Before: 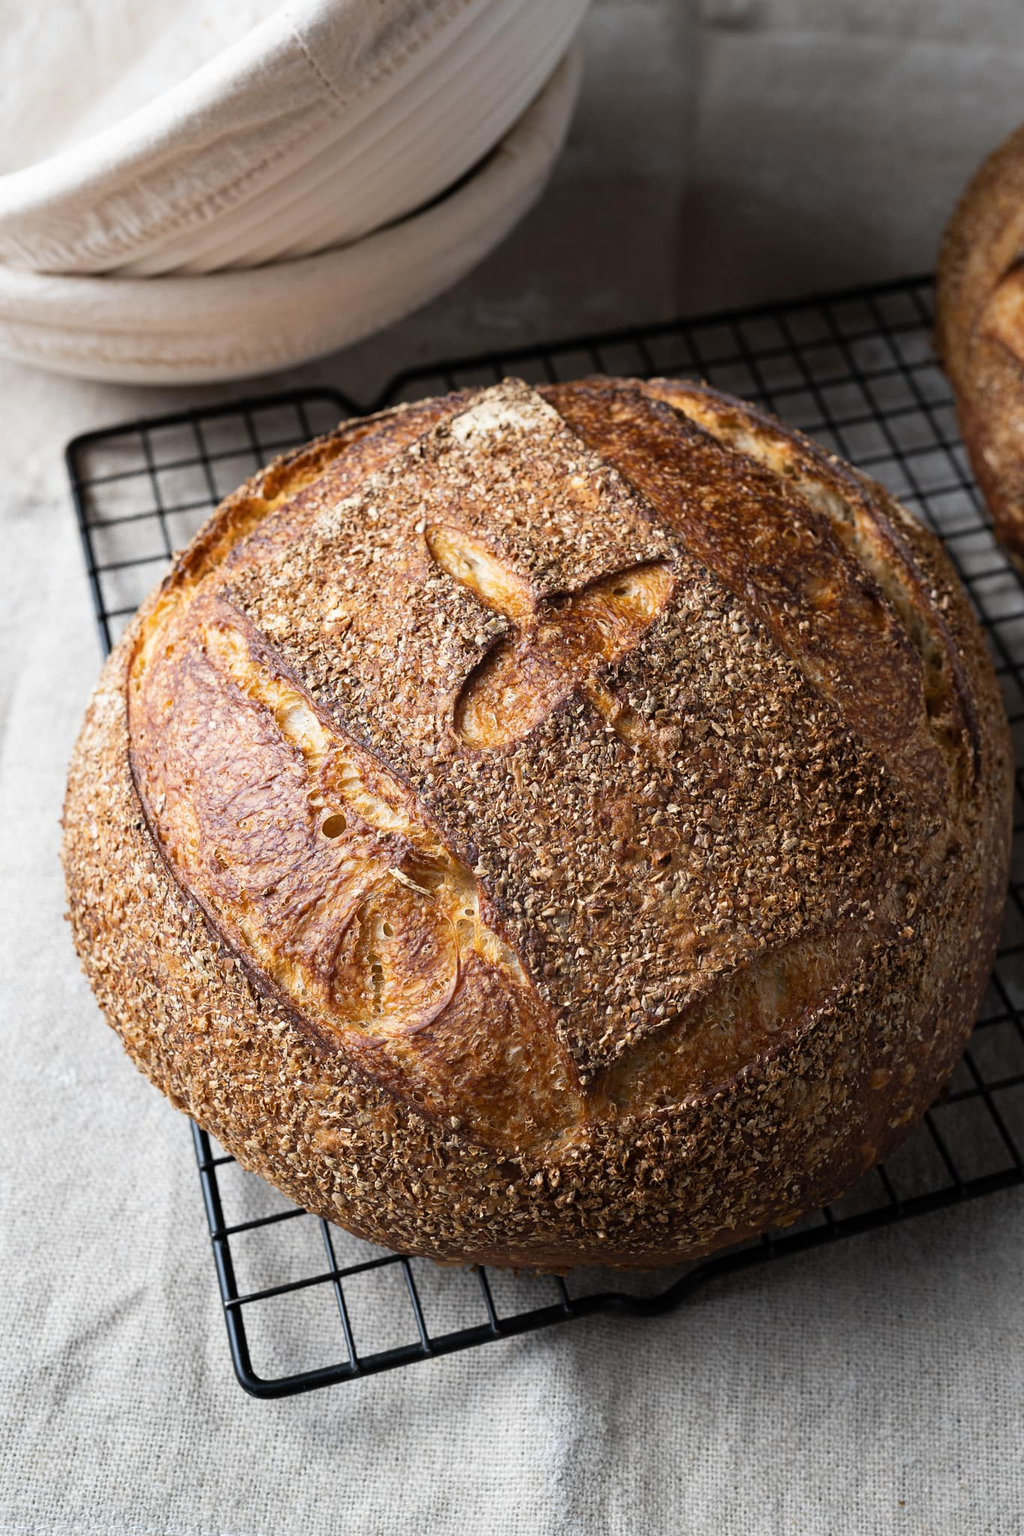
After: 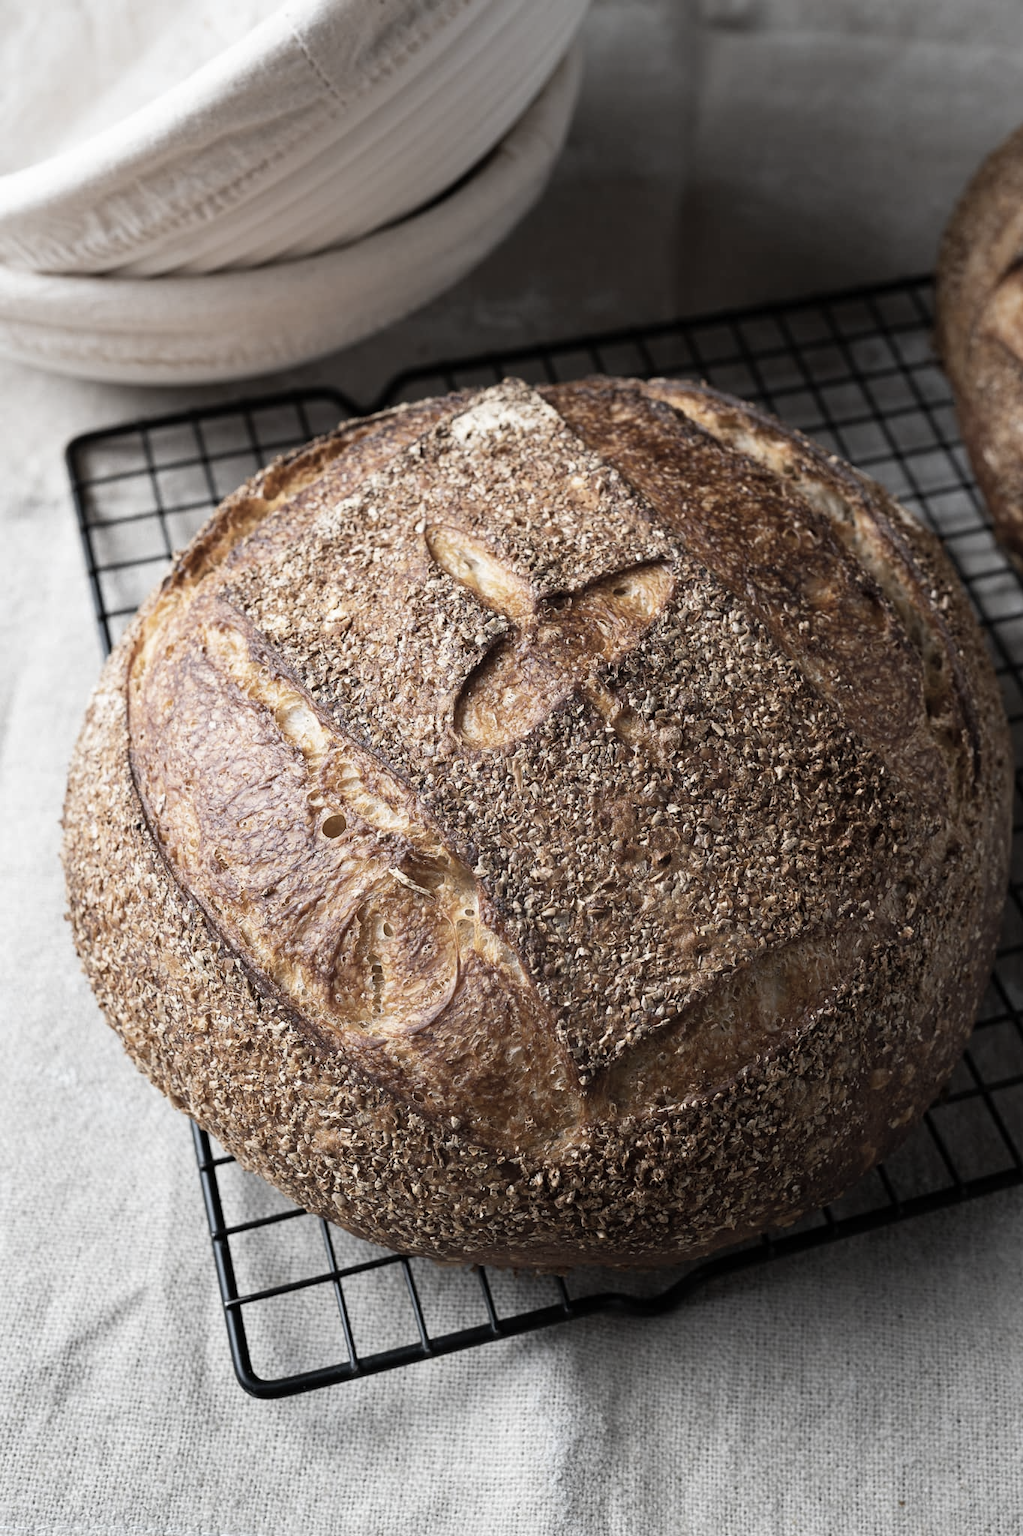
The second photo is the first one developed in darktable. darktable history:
color correction: highlights b* 0.012, saturation 0.532
